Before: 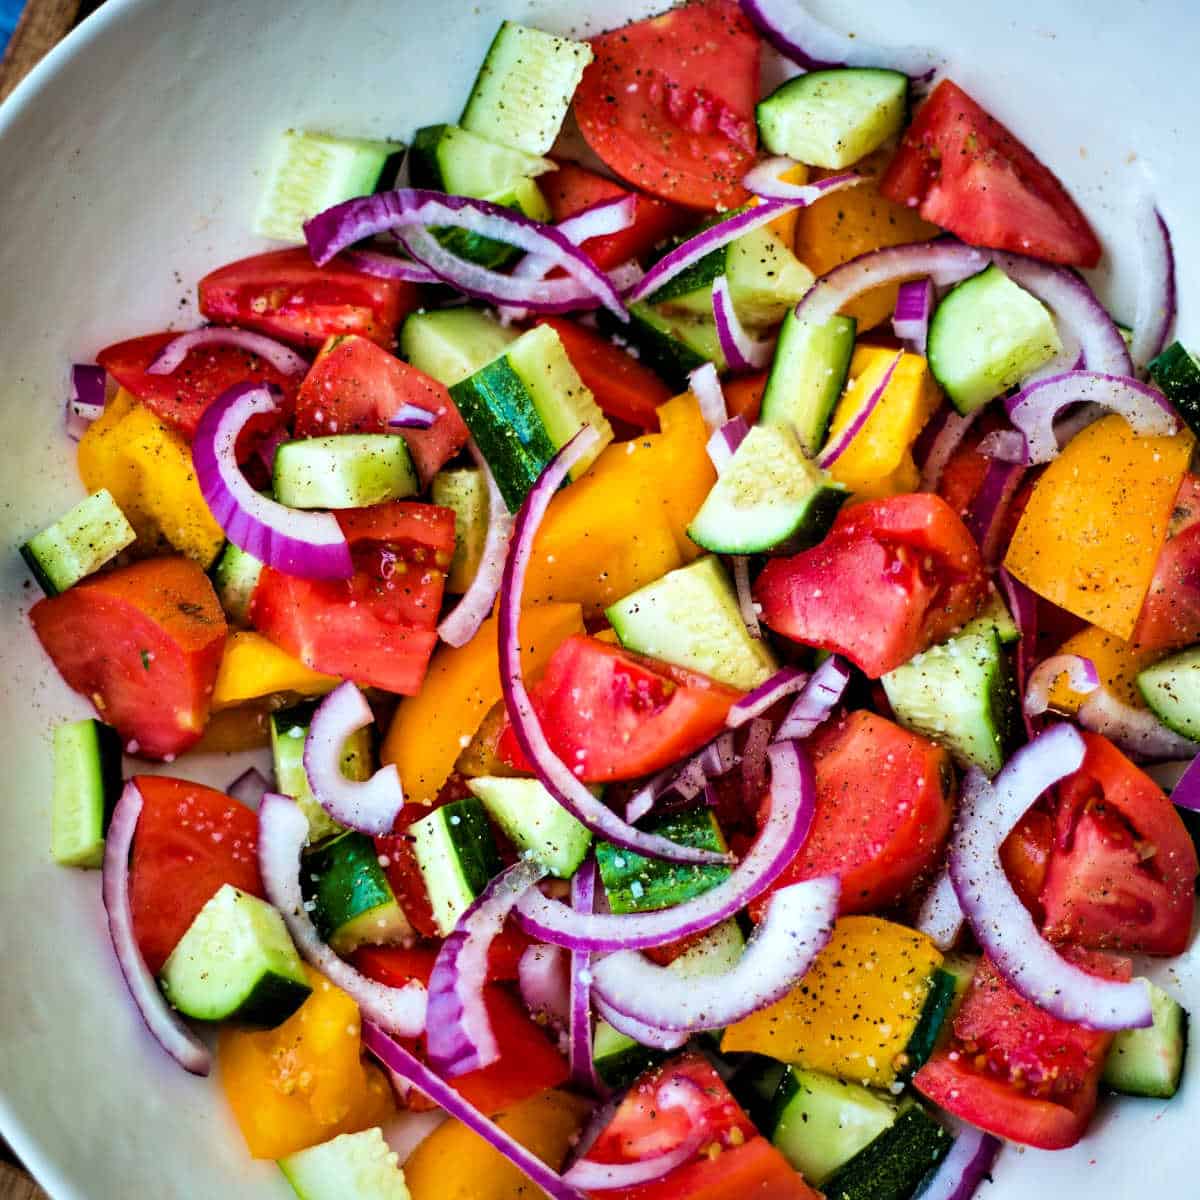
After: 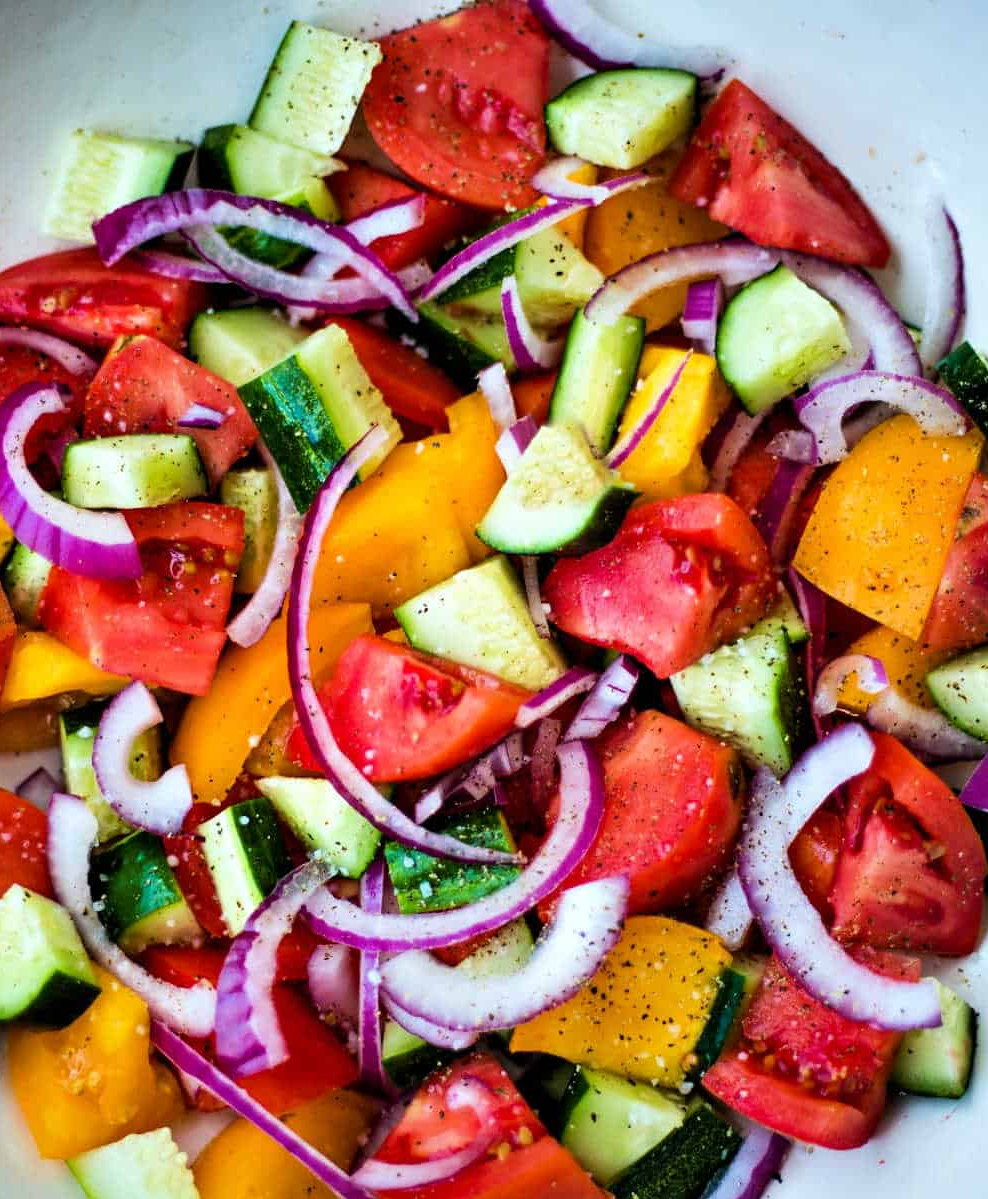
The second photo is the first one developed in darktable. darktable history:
crop: left 17.633%, bottom 0.044%
